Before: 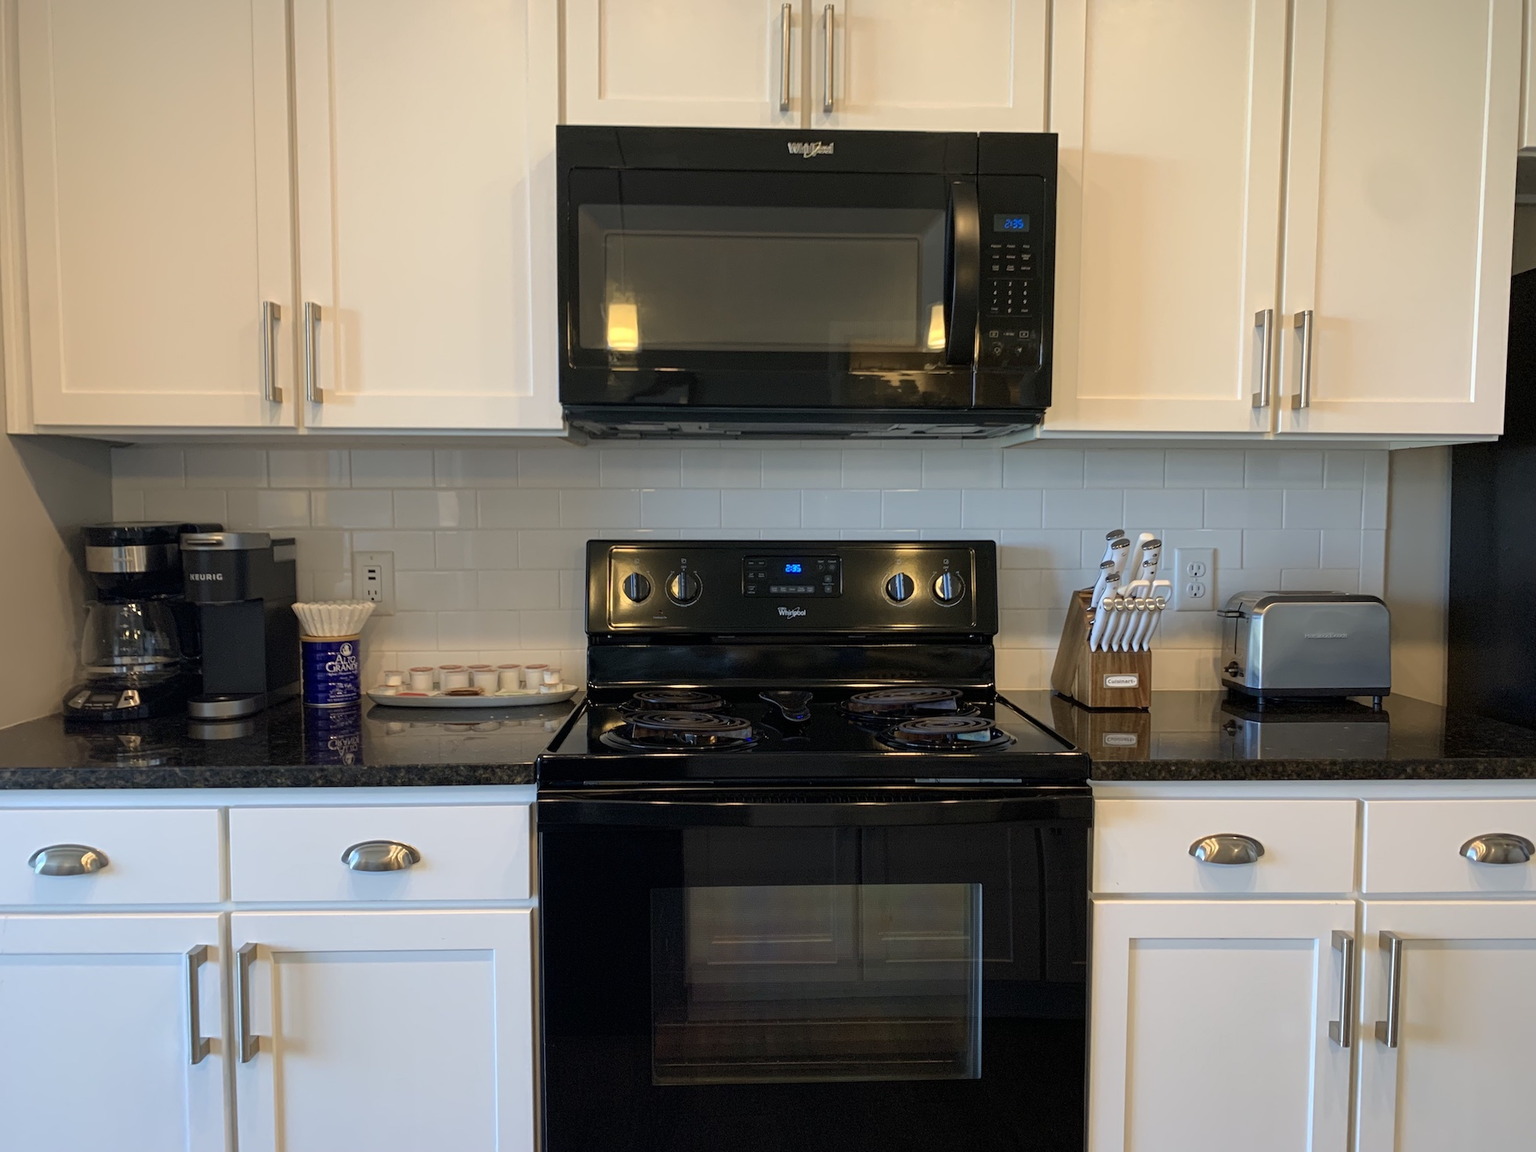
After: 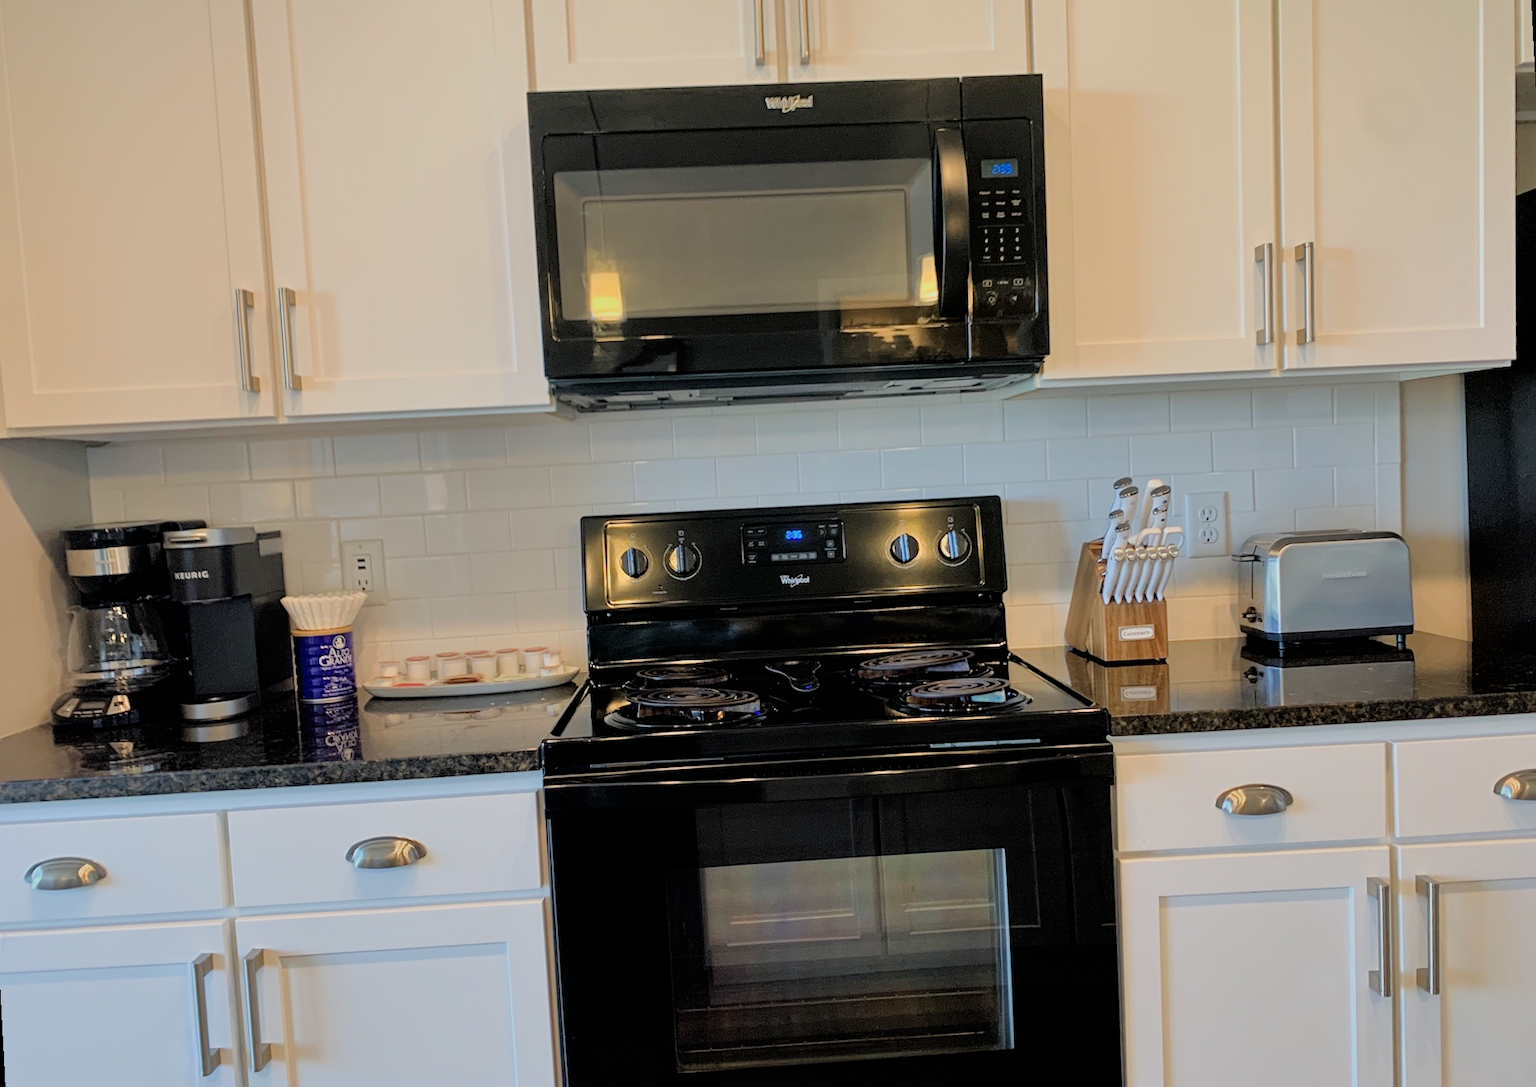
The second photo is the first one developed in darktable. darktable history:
tone equalizer: -7 EV 0.15 EV, -6 EV 0.6 EV, -5 EV 1.15 EV, -4 EV 1.33 EV, -3 EV 1.15 EV, -2 EV 0.6 EV, -1 EV 0.15 EV, mask exposure compensation -0.5 EV
filmic rgb: black relative exposure -7.65 EV, white relative exposure 4.56 EV, hardness 3.61, contrast 1.05
rotate and perspective: rotation -3°, crop left 0.031, crop right 0.968, crop top 0.07, crop bottom 0.93
